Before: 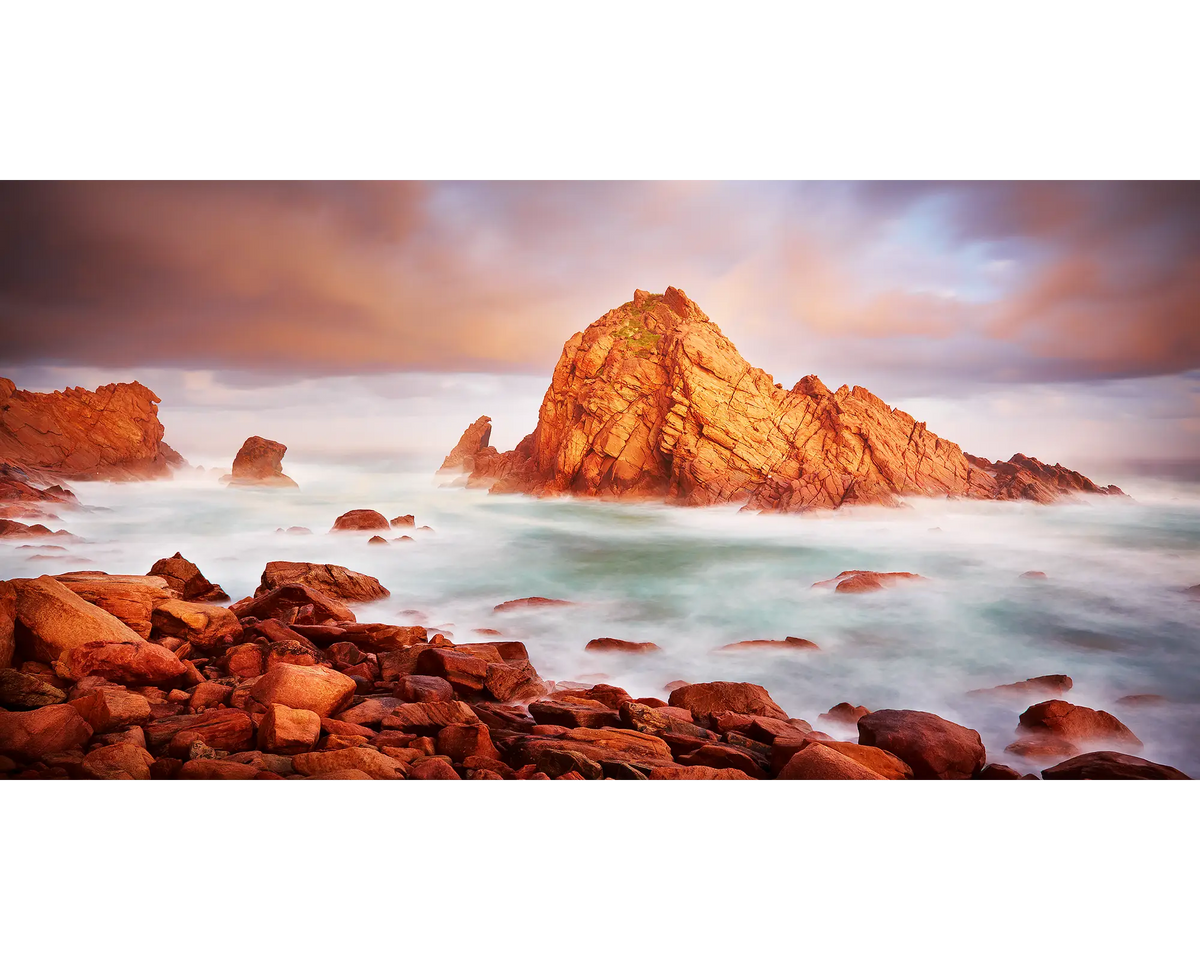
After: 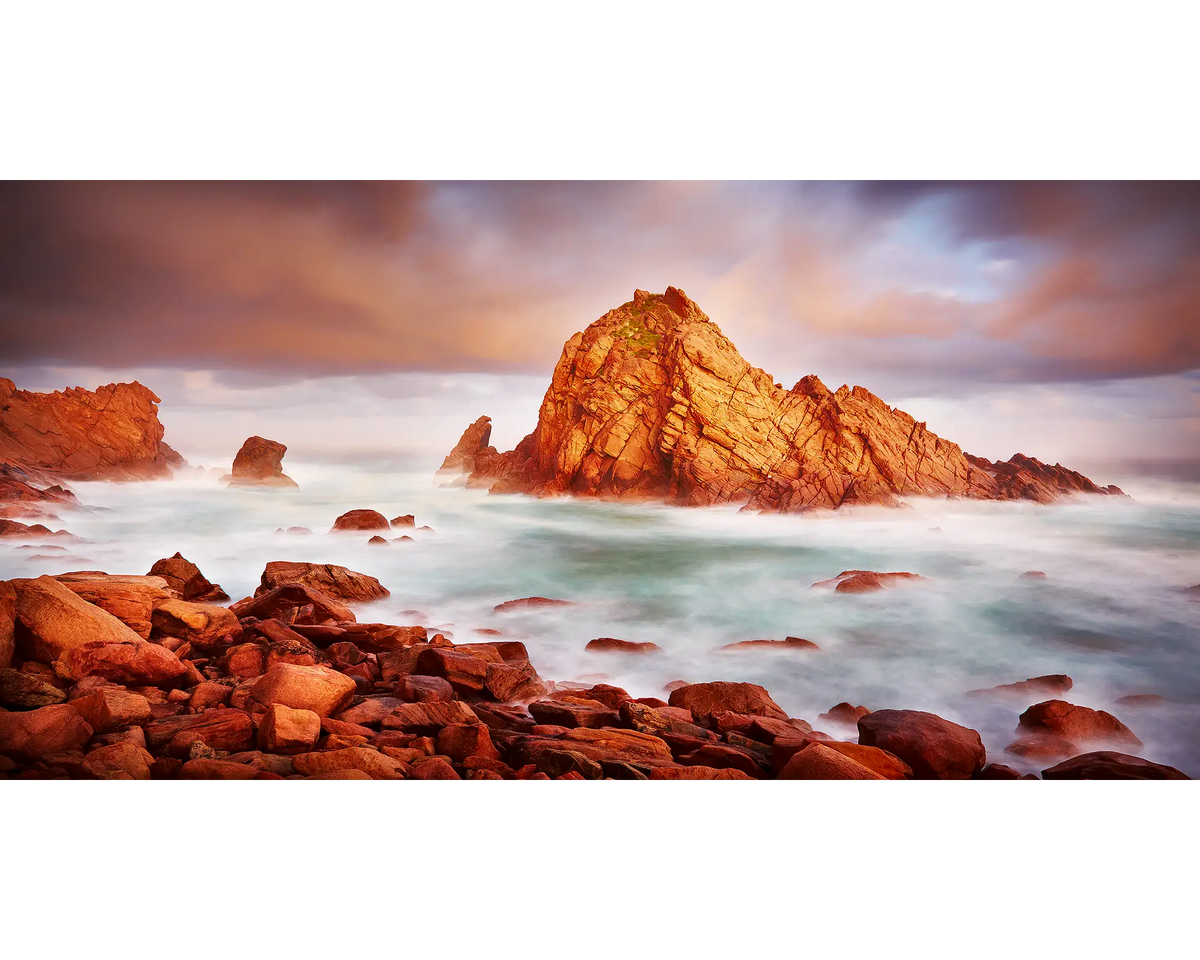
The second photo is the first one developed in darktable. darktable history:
shadows and highlights: shadows 12.35, white point adjustment 1.16, soften with gaussian
